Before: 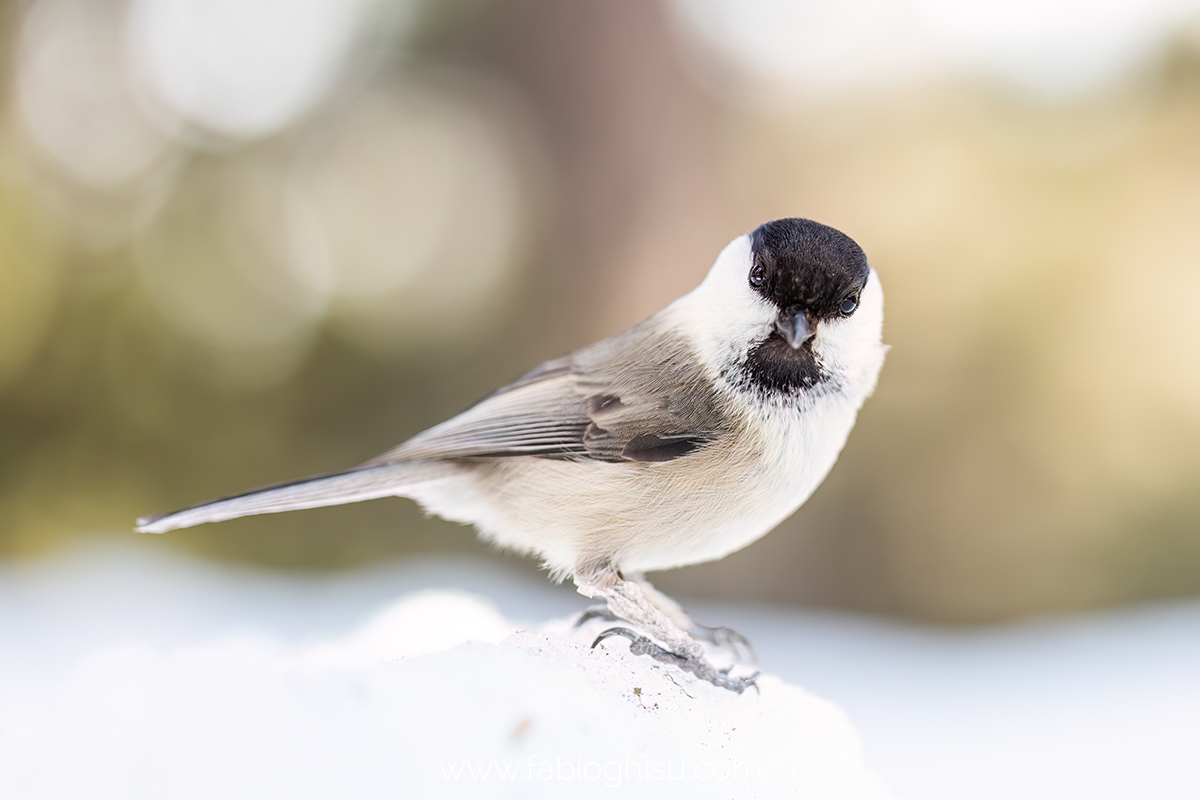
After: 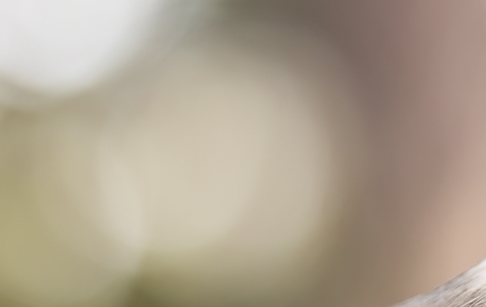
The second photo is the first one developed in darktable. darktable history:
crop: left 15.677%, top 5.456%, right 43.778%, bottom 56.058%
sharpen: radius 1.972
